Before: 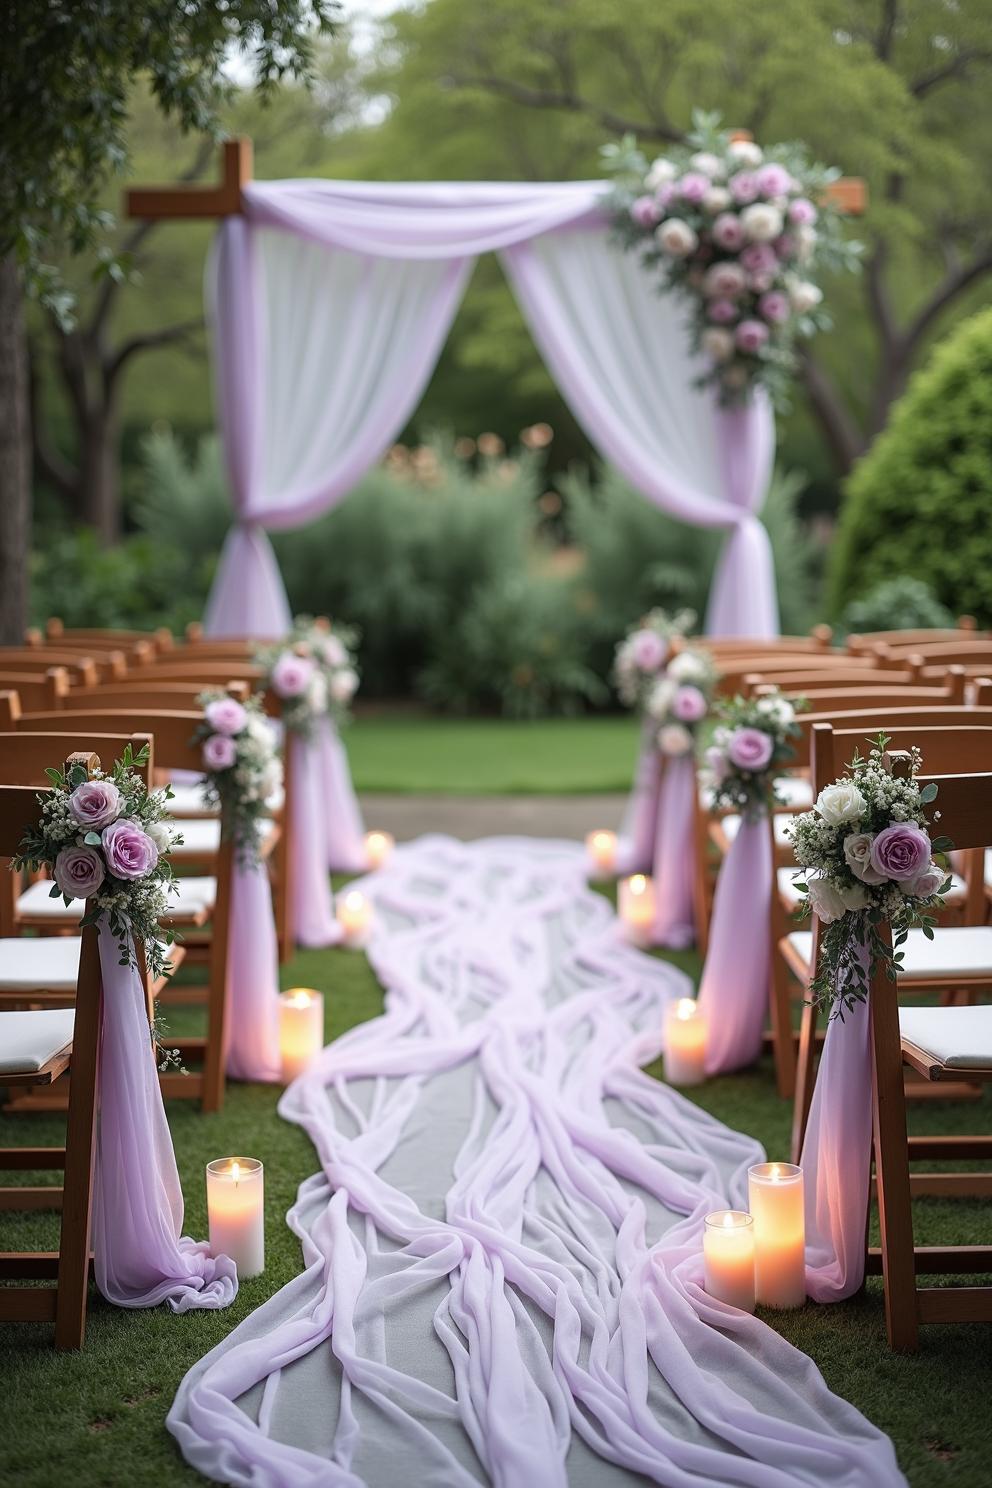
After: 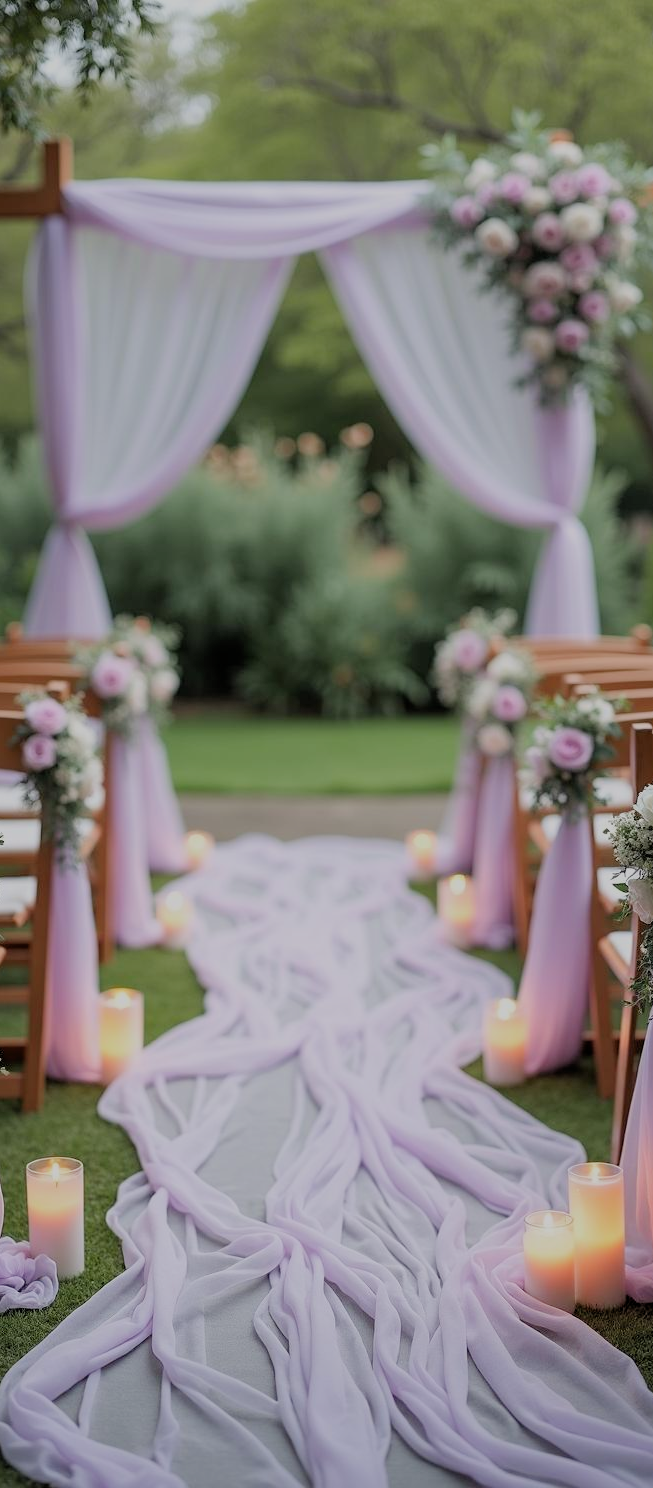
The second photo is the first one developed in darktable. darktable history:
filmic rgb: black relative exposure -8.89 EV, white relative exposure 4.99 EV, threshold 5.99 EV, target black luminance 0%, hardness 3.77, latitude 66.57%, contrast 0.818, highlights saturation mix 10.82%, shadows ↔ highlights balance 20.3%, enable highlight reconstruction true
crop and rotate: left 18.327%, right 15.797%
color balance rgb: power › hue 208.36°, perceptual saturation grading › global saturation 0.026%, global vibrance 7.319%, saturation formula JzAzBz (2021)
